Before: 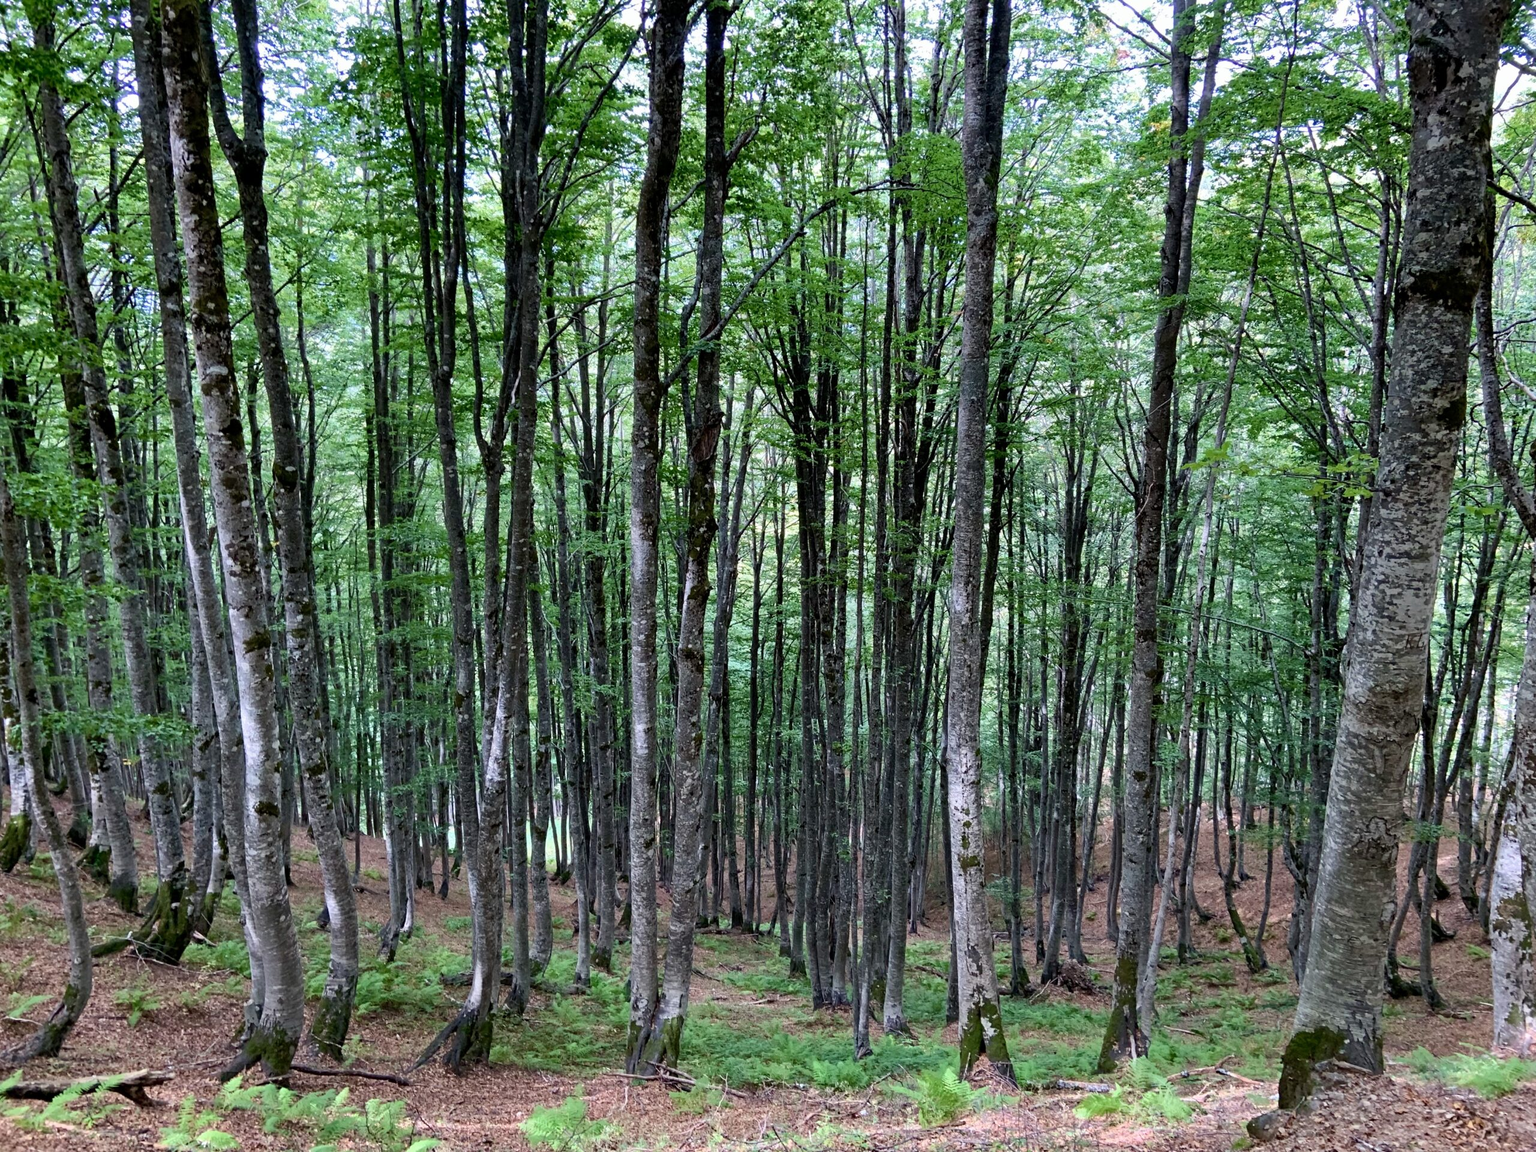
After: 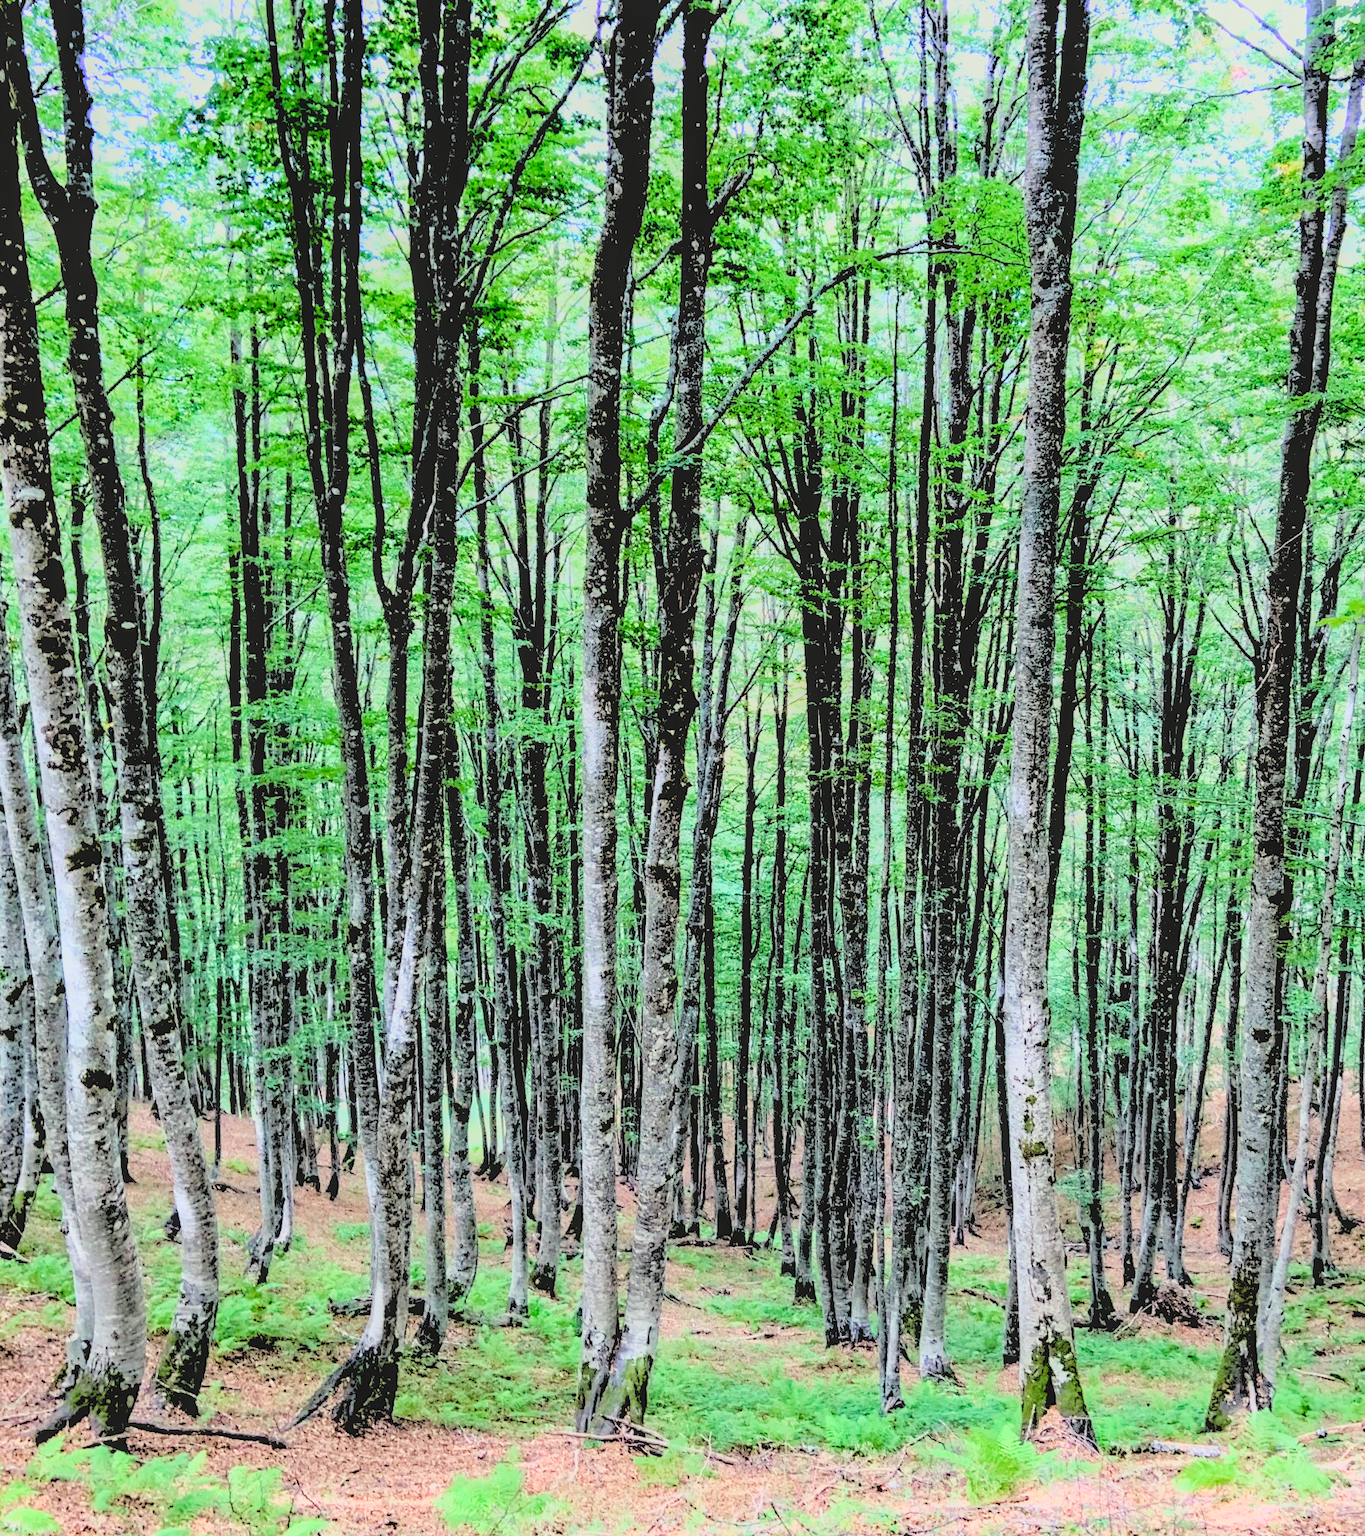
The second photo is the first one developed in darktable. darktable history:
contrast brightness saturation: contrast -0.15, brightness 0.05, saturation -0.12
tone equalizer: on, module defaults
color correction: highlights a* -4.28, highlights b* 6.53
rgb levels: levels [[0.027, 0.429, 0.996], [0, 0.5, 1], [0, 0.5, 1]]
base curve: curves: ch0 [(0, 0) (0.025, 0.046) (0.112, 0.277) (0.467, 0.74) (0.814, 0.929) (1, 0.942)]
local contrast: on, module defaults
crop and rotate: left 12.673%, right 20.66%
